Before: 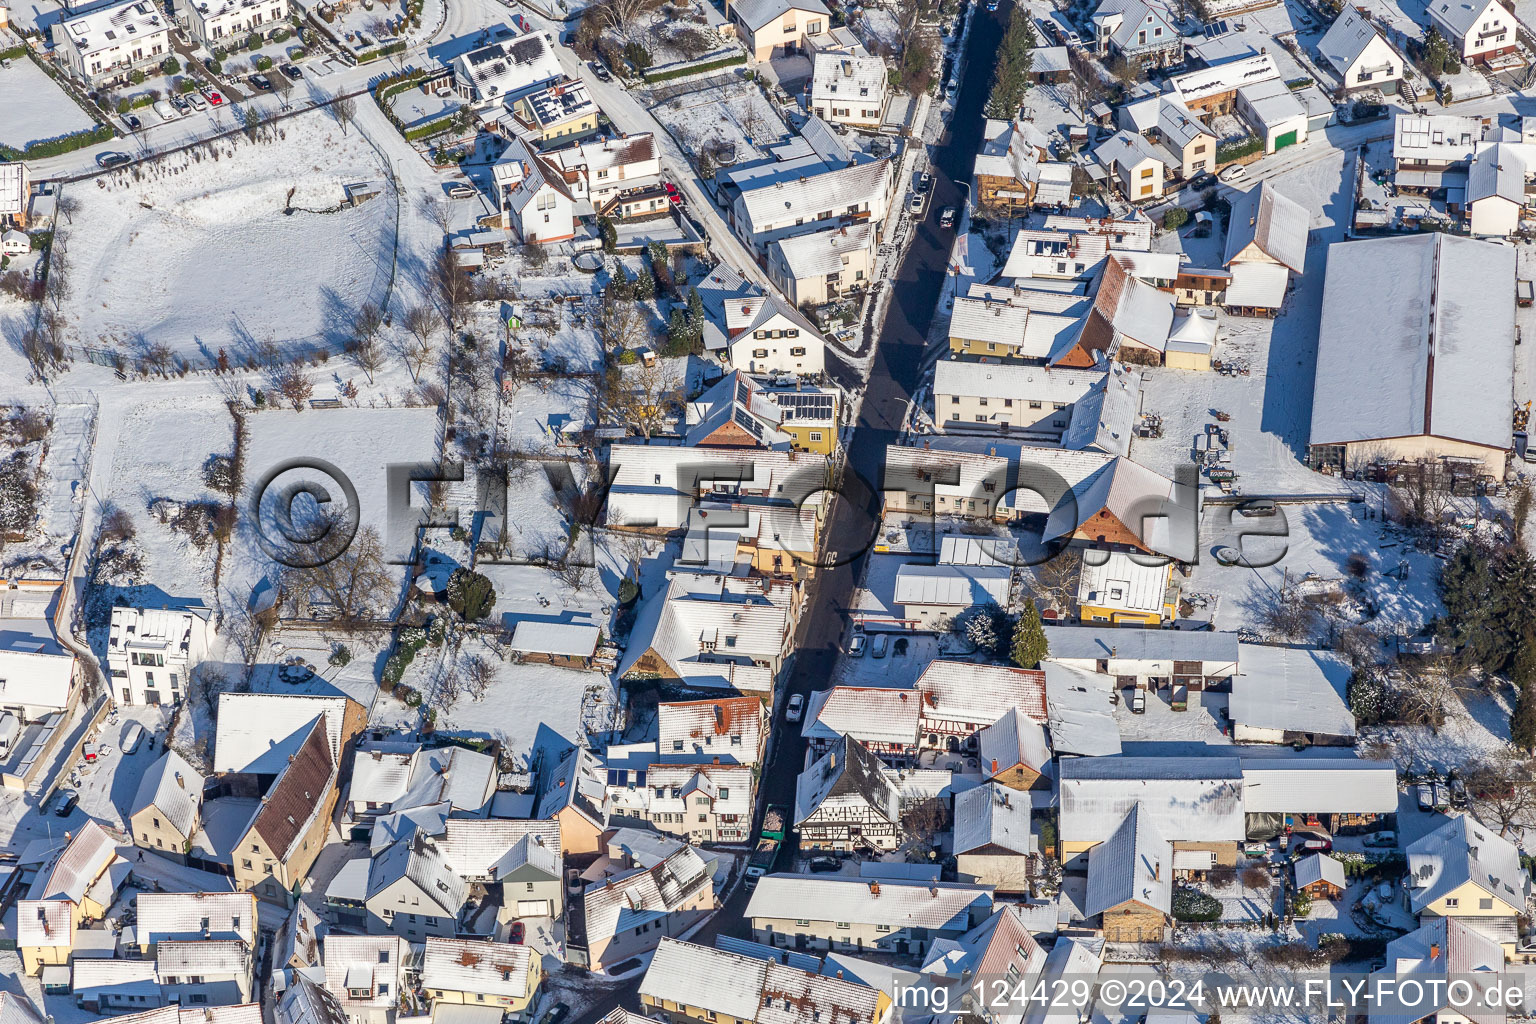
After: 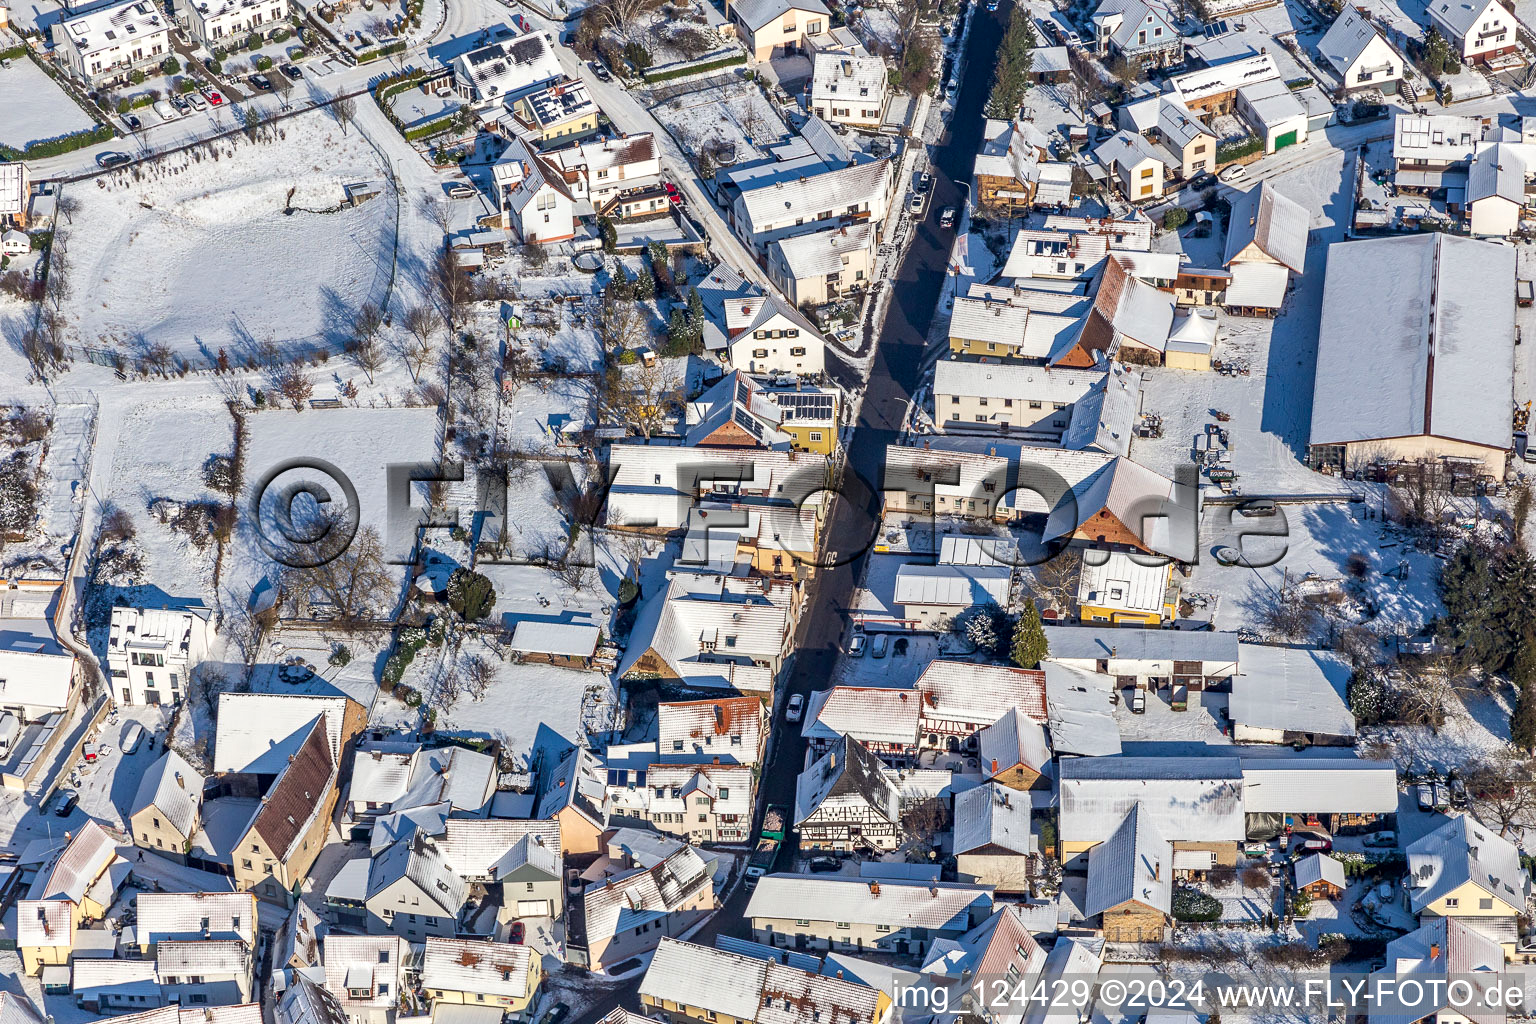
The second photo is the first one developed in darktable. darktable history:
color balance rgb: perceptual saturation grading › global saturation -0.103%, global vibrance 20%
contrast equalizer: y [[0.51, 0.537, 0.559, 0.574, 0.599, 0.618], [0.5 ×6], [0.5 ×6], [0 ×6], [0 ×6]], mix 0.35
